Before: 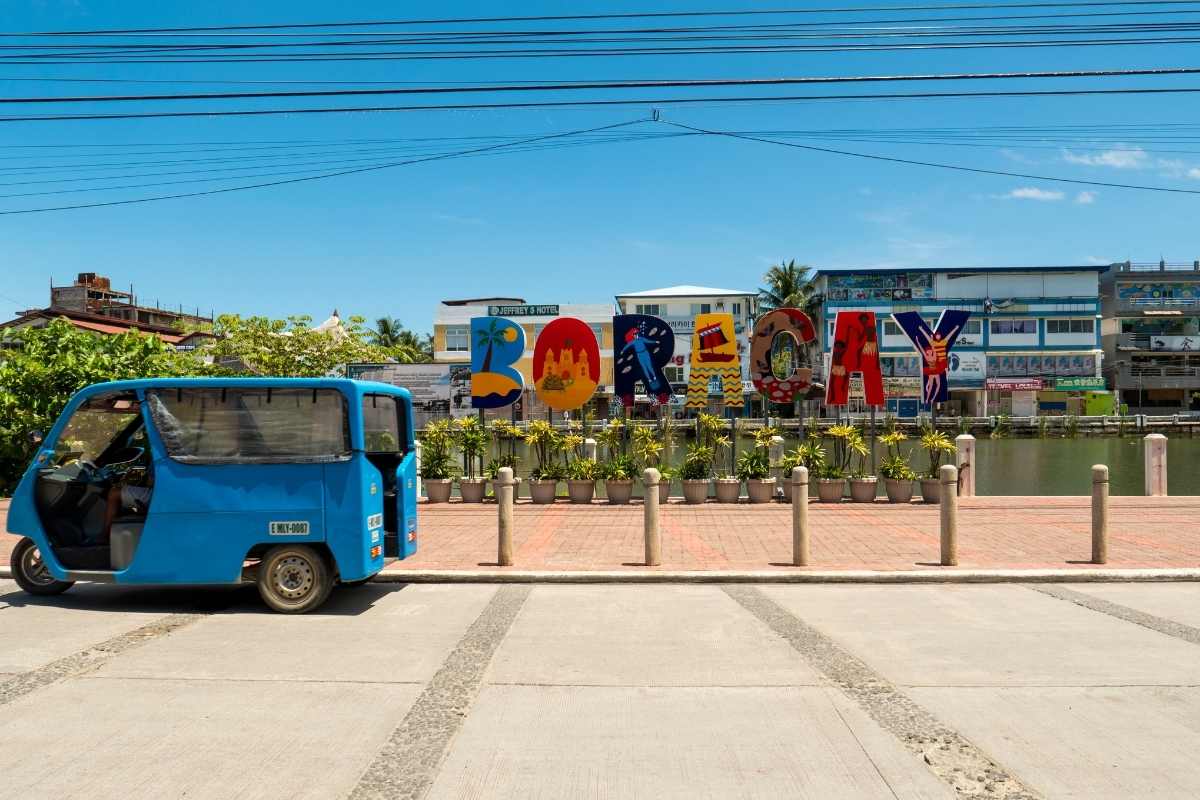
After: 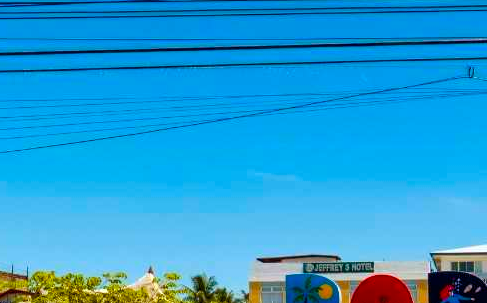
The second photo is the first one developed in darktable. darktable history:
rgb levels: mode RGB, independent channels, levels [[0, 0.5, 1], [0, 0.521, 1], [0, 0.536, 1]]
tone equalizer: on, module defaults
crop: left 15.452%, top 5.459%, right 43.956%, bottom 56.62%
color balance rgb: perceptual saturation grading › global saturation 20%, perceptual saturation grading › highlights -25%, perceptual saturation grading › shadows 25%, global vibrance 50%
